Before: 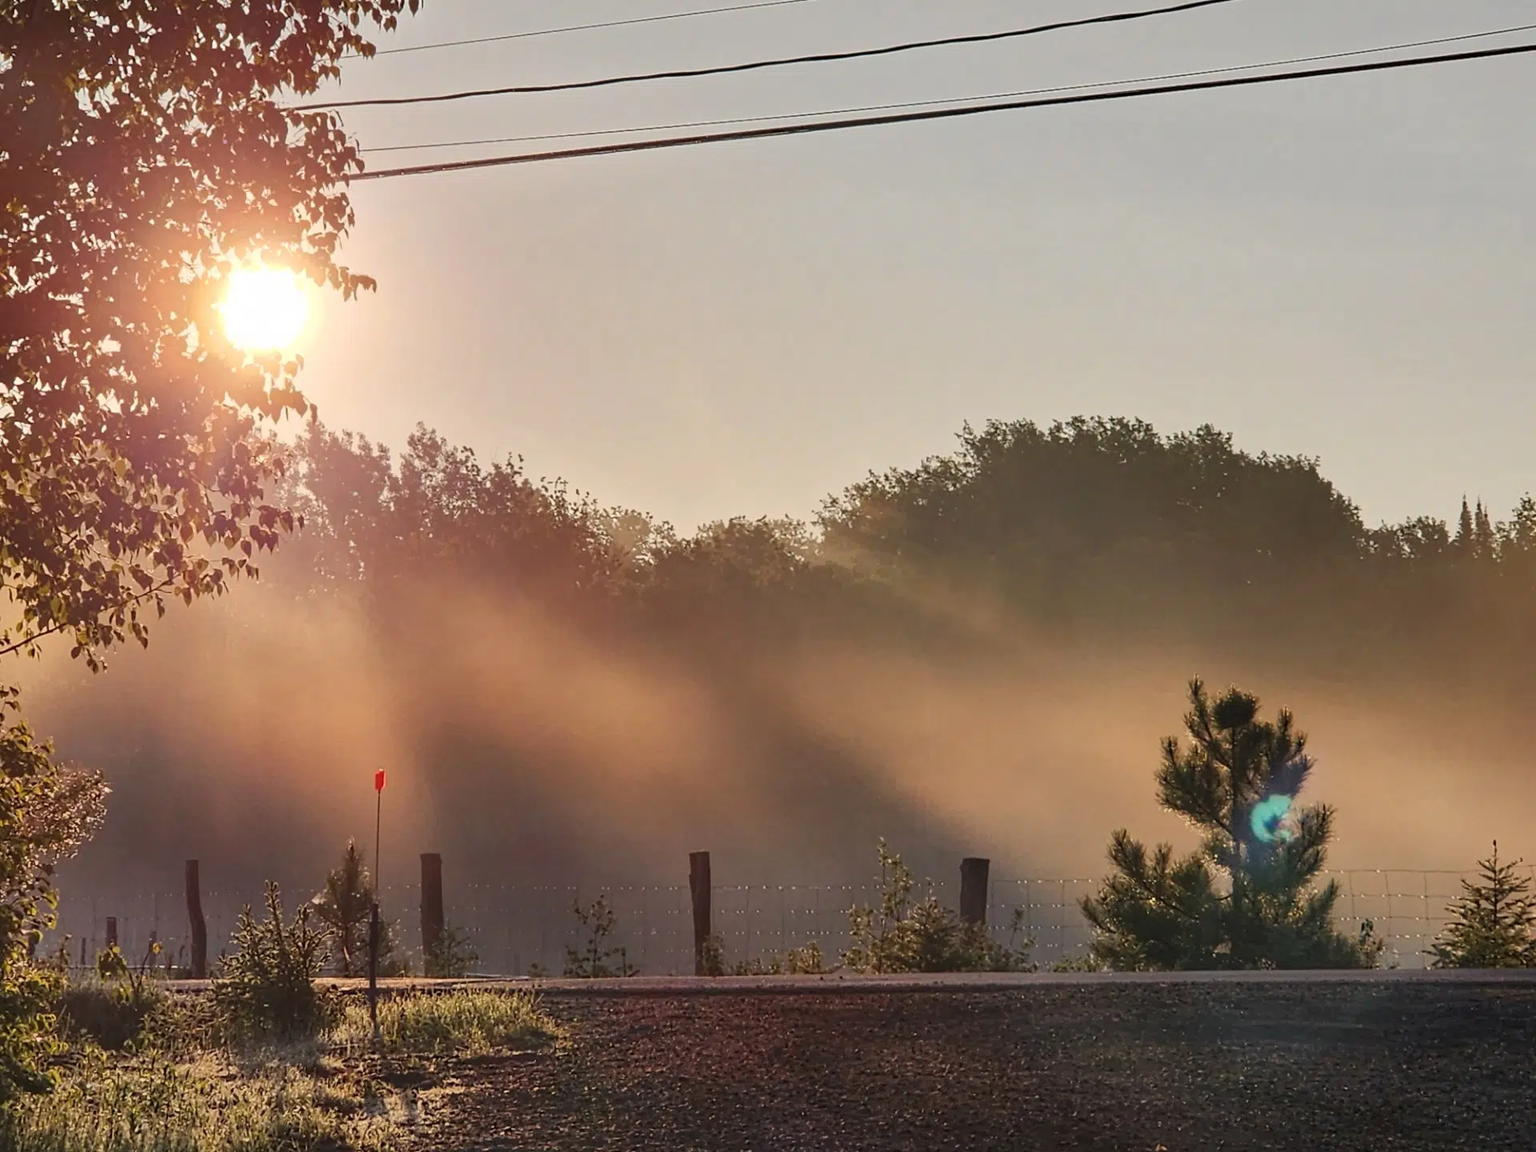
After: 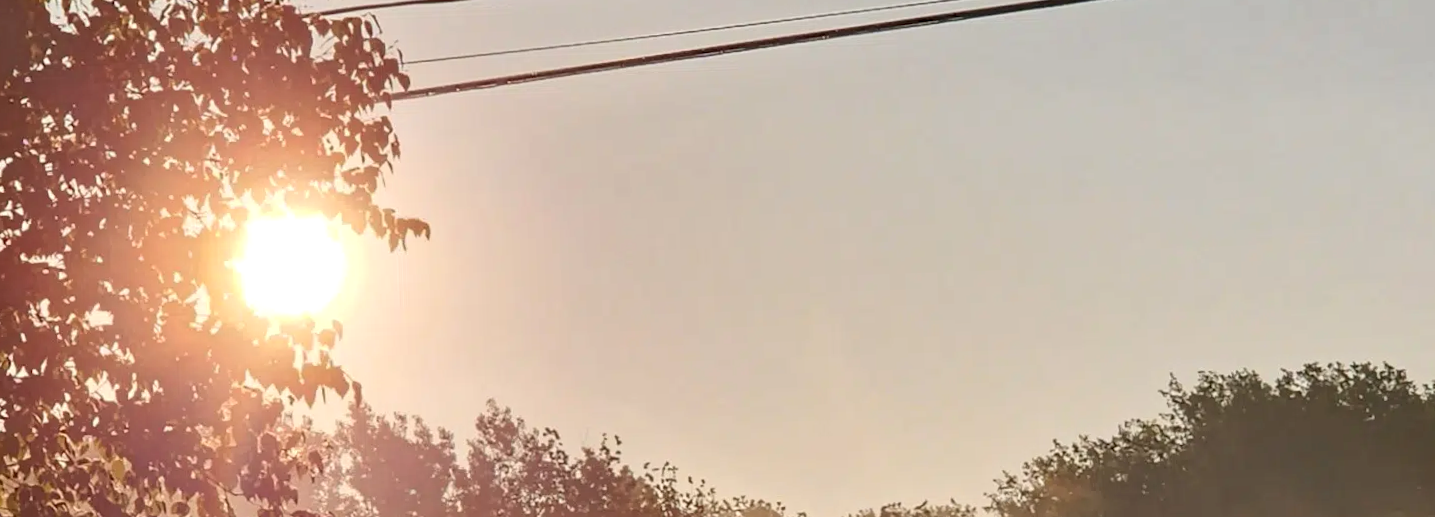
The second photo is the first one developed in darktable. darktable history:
rotate and perspective: rotation -2°, crop left 0.022, crop right 0.978, crop top 0.049, crop bottom 0.951
crop: left 0.579%, top 7.627%, right 23.167%, bottom 54.275%
base curve: curves: ch0 [(0, 0) (0.472, 0.508) (1, 1)]
local contrast: highlights 100%, shadows 100%, detail 120%, midtone range 0.2
